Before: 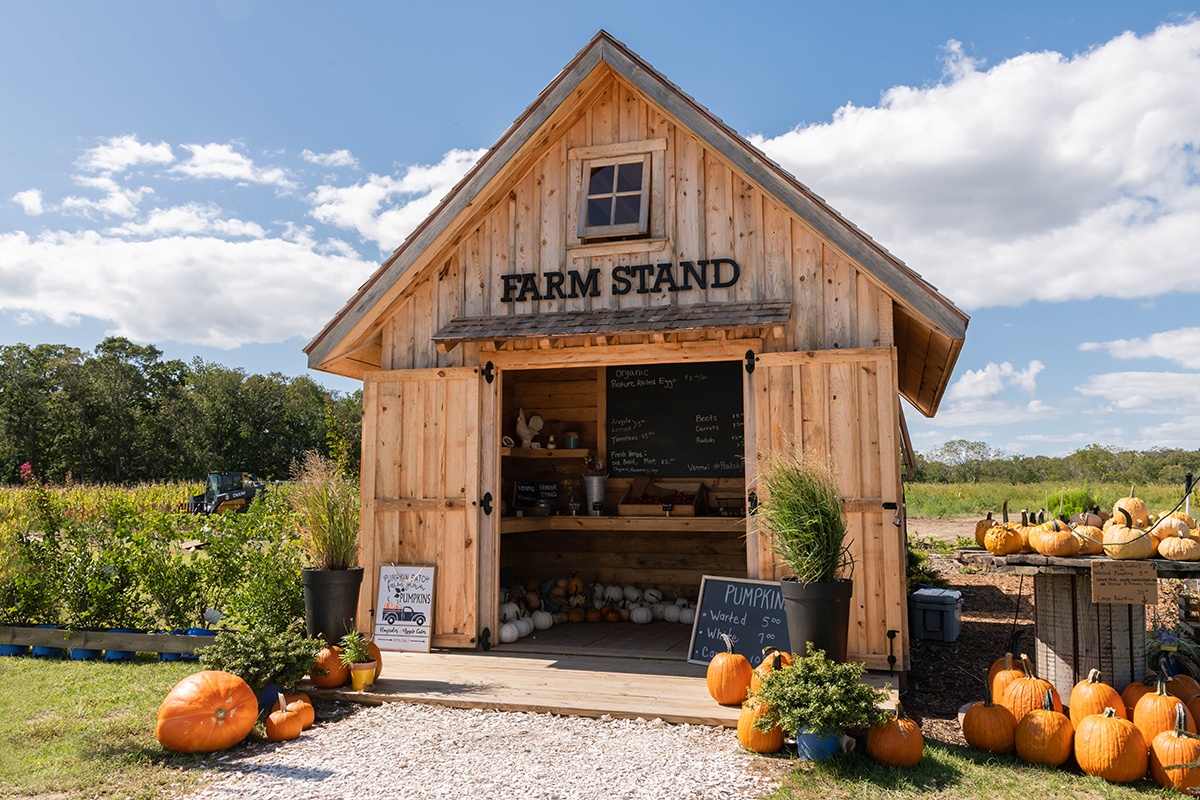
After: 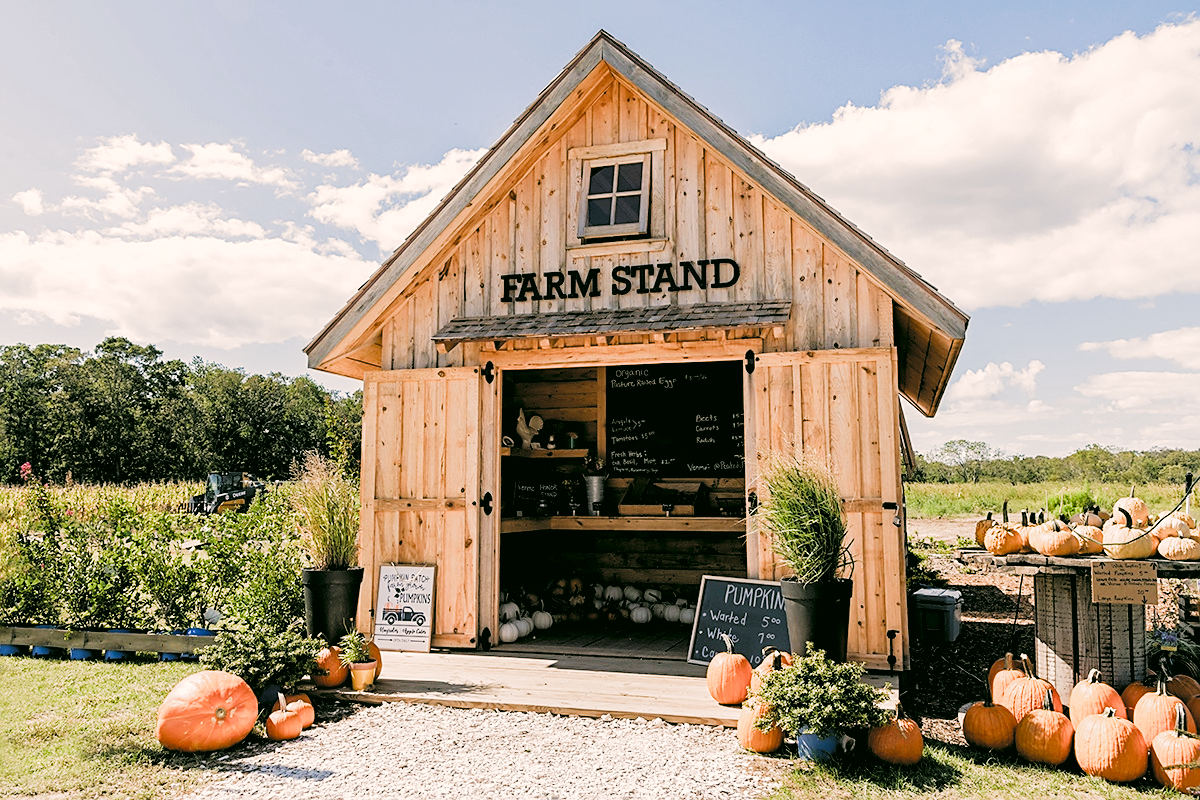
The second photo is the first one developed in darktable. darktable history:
color correction: highlights a* 4.57, highlights b* 4.96, shadows a* -7.74, shadows b* 4.89
filmic rgb: black relative exposure -3.82 EV, white relative exposure 3.49 EV, threshold 5.98 EV, hardness 2.57, contrast 1.102, preserve chrominance RGB euclidean norm, color science v5 (2021), contrast in shadows safe, contrast in highlights safe, enable highlight reconstruction true
exposure: black level correction 0, exposure 1.001 EV, compensate highlight preservation false
sharpen: radius 1.885, amount 0.416, threshold 1.393
haze removal: compatibility mode true, adaptive false
